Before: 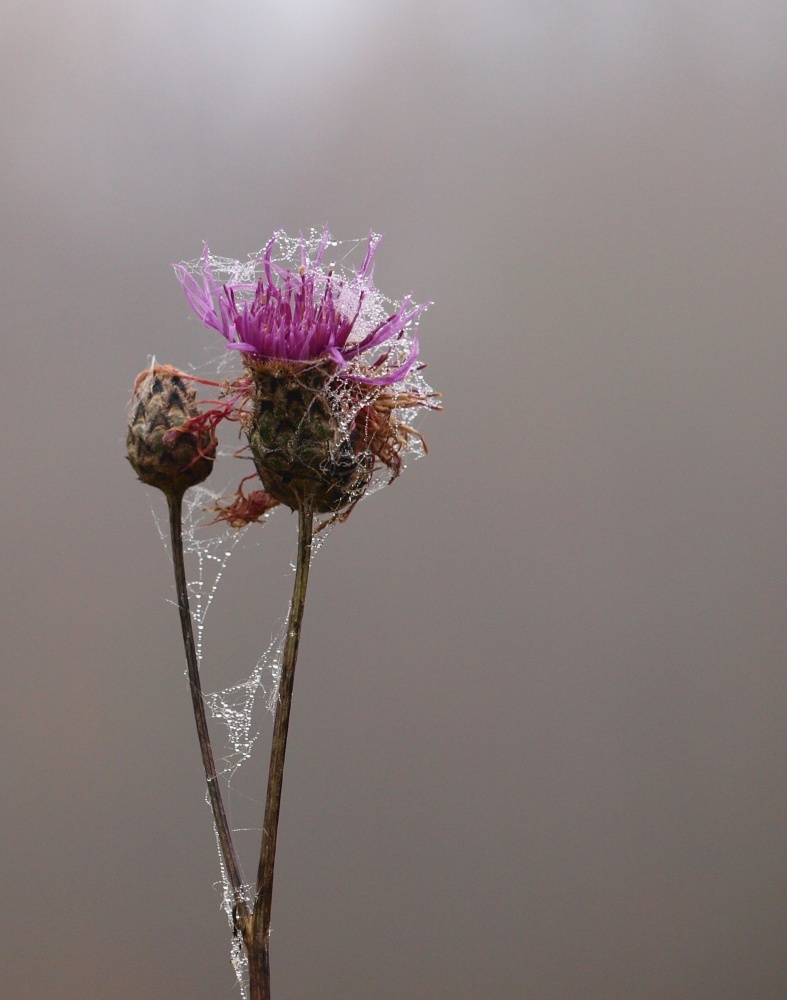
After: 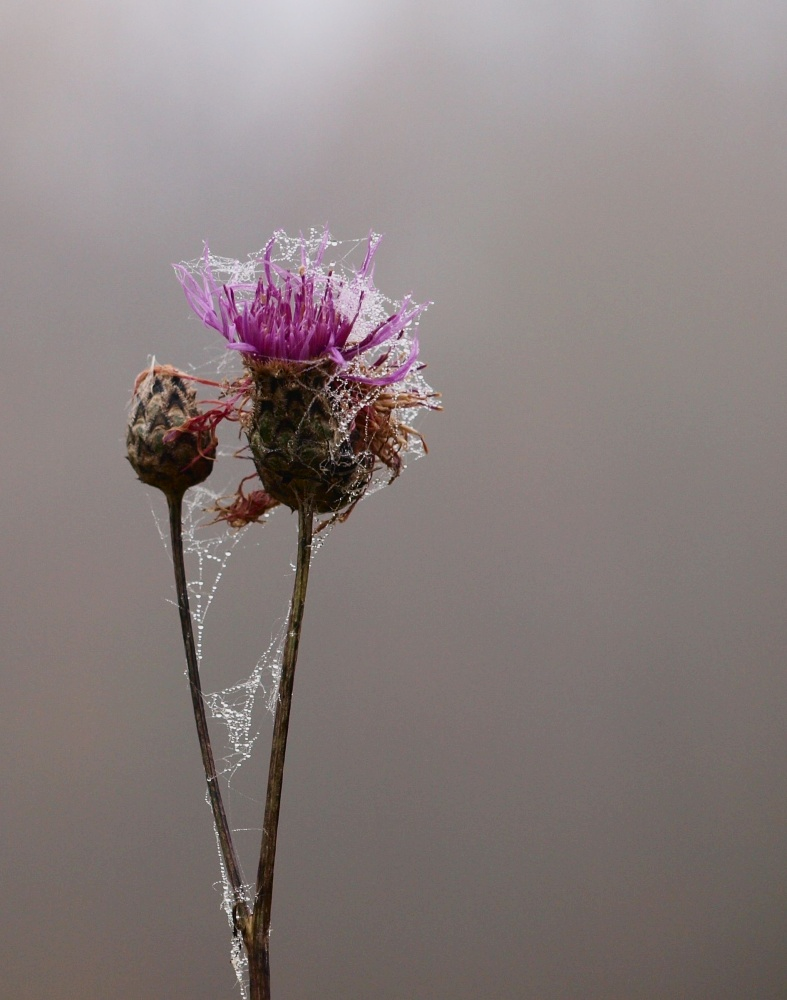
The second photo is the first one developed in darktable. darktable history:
filmic rgb: black relative exposure -14.24 EV, white relative exposure 3.38 EV, hardness 7.92, contrast 0.996
contrast brightness saturation: contrast 0.141
